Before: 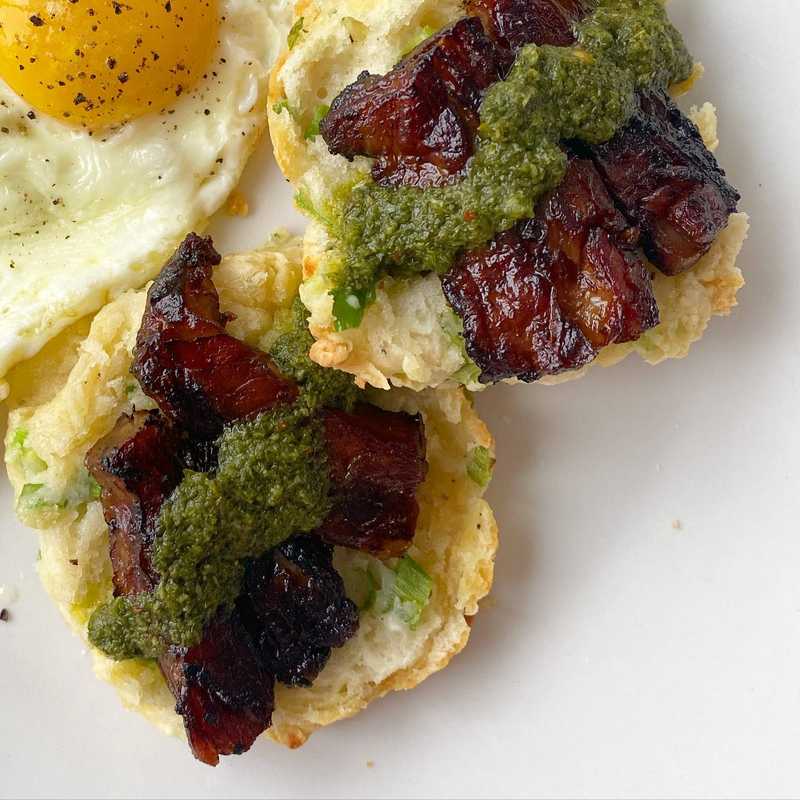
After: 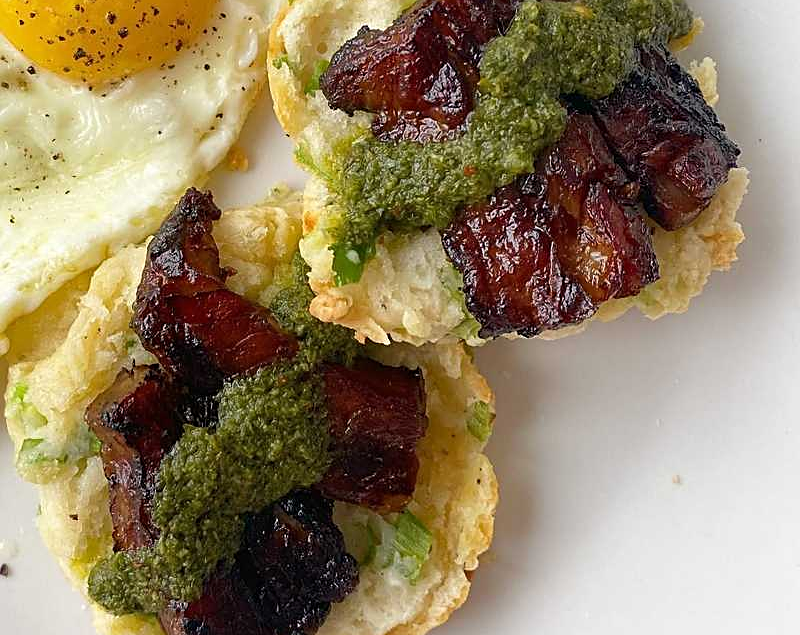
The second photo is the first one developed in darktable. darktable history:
sharpen: on, module defaults
crop and rotate: top 5.667%, bottom 14.937%
